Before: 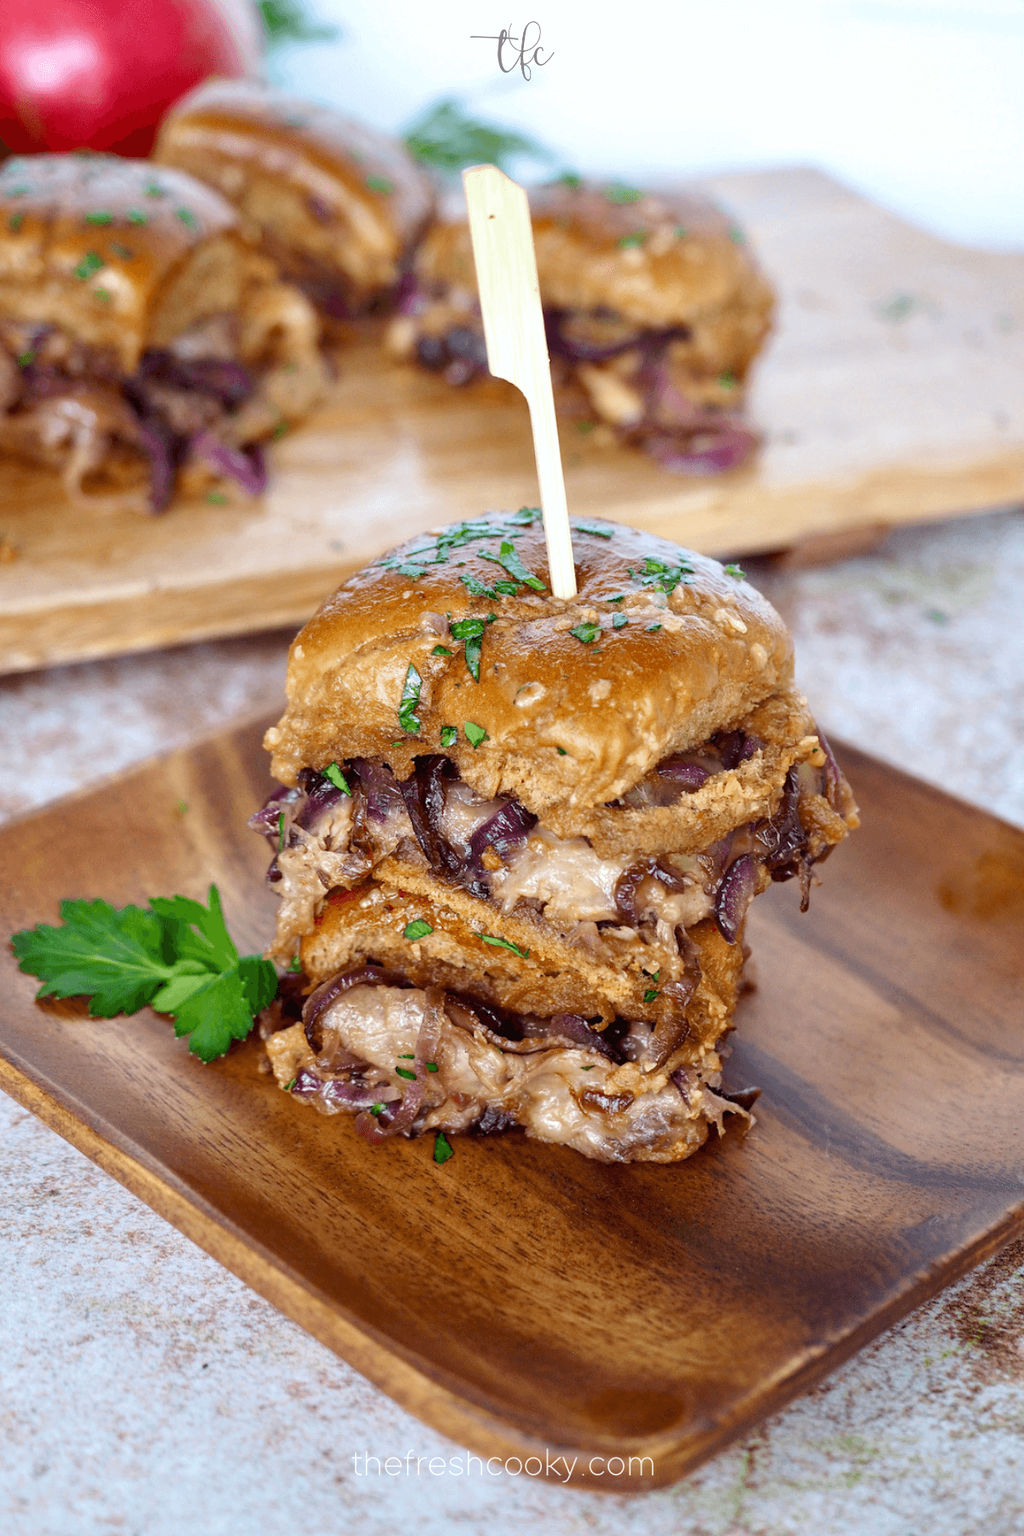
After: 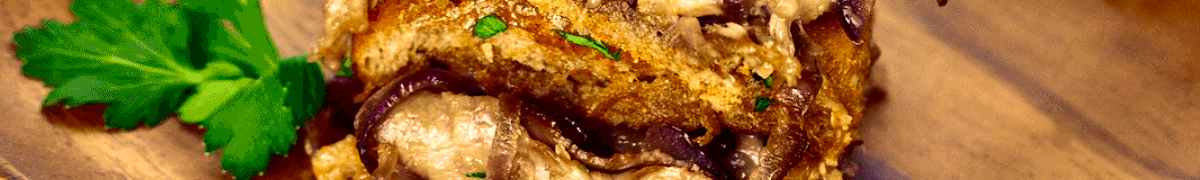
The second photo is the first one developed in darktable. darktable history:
exposure: exposure 0.217 EV, compensate highlight preservation false
velvia: strength 67.07%, mid-tones bias 0.972
contrast brightness saturation: contrast 0.19, brightness -0.11, saturation 0.21
color correction: highlights a* 2.72, highlights b* 22.8
white balance: red 0.988, blue 1.017
crop and rotate: top 59.084%, bottom 30.916%
shadows and highlights: soften with gaussian
